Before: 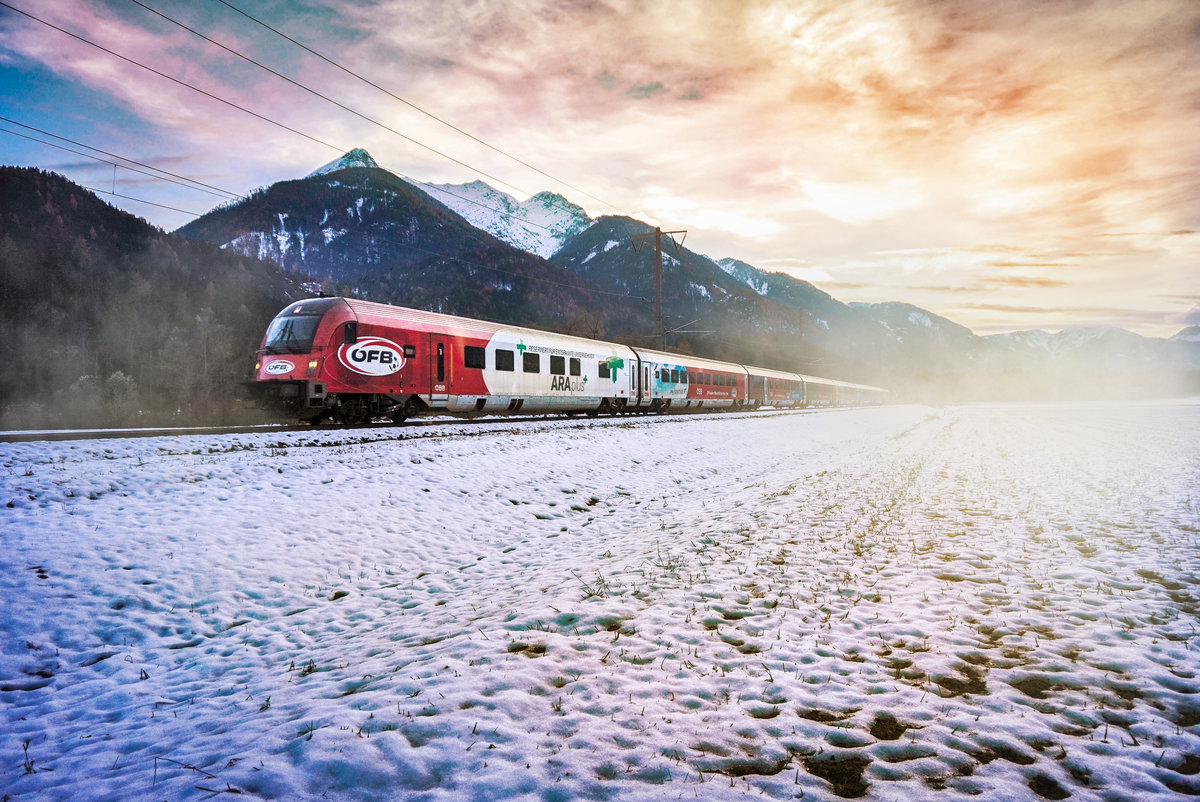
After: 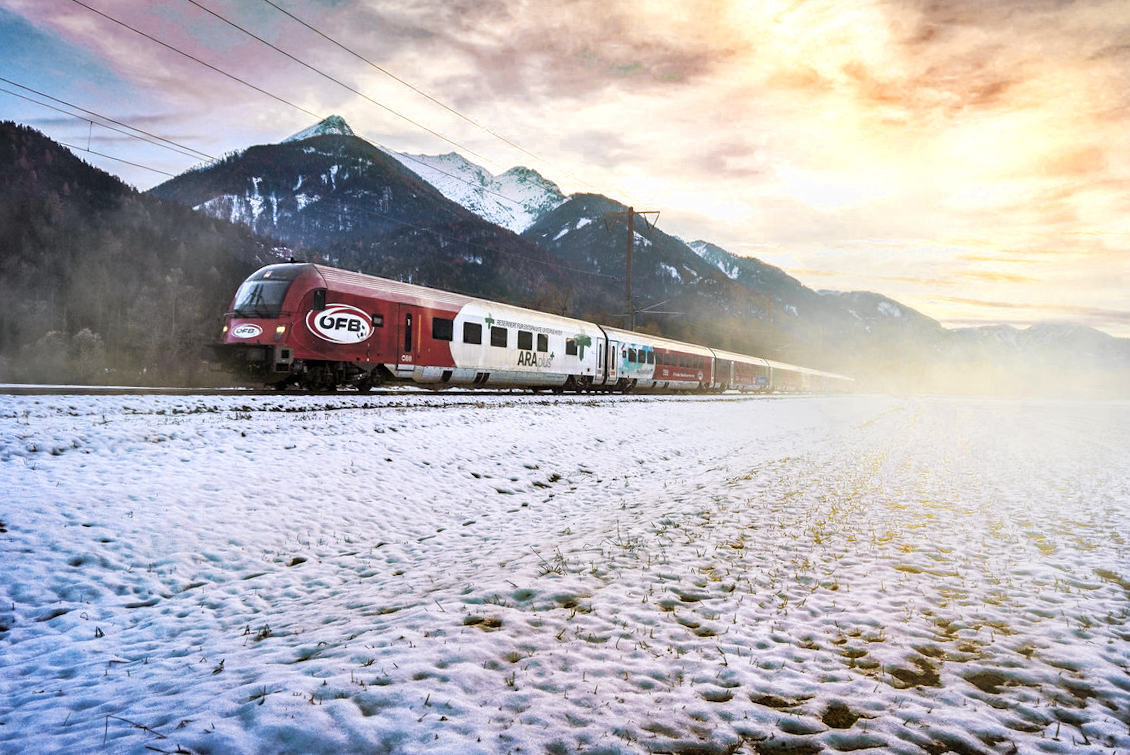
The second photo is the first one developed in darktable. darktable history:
crop and rotate: angle -2.38°
color zones: curves: ch0 [(0.004, 0.306) (0.107, 0.448) (0.252, 0.656) (0.41, 0.398) (0.595, 0.515) (0.768, 0.628)]; ch1 [(0.07, 0.323) (0.151, 0.452) (0.252, 0.608) (0.346, 0.221) (0.463, 0.189) (0.61, 0.368) (0.735, 0.395) (0.921, 0.412)]; ch2 [(0, 0.476) (0.132, 0.512) (0.243, 0.512) (0.397, 0.48) (0.522, 0.376) (0.634, 0.536) (0.761, 0.46)]
